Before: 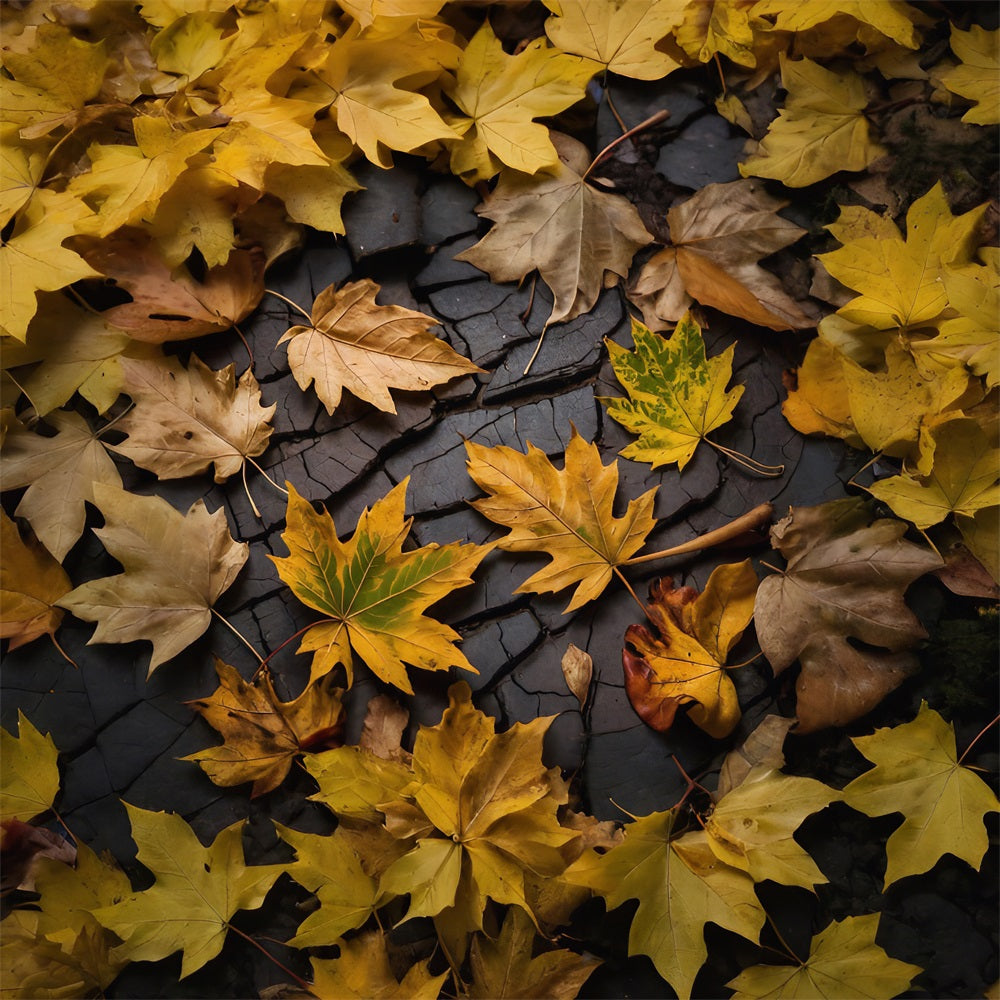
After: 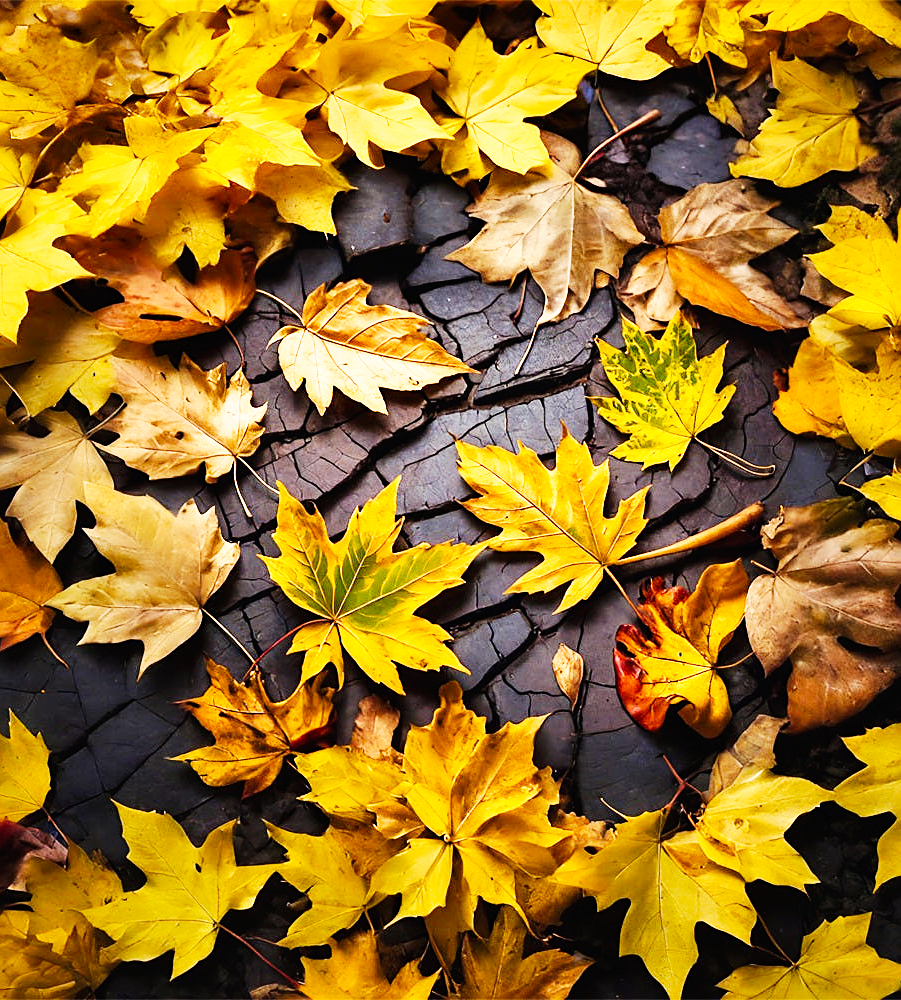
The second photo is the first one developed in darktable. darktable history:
base curve: curves: ch0 [(0, 0) (0.007, 0.004) (0.027, 0.03) (0.046, 0.07) (0.207, 0.54) (0.442, 0.872) (0.673, 0.972) (1, 1)], preserve colors none
shadows and highlights: shadows 58.67, soften with gaussian
sharpen: on, module defaults
color balance rgb: shadows lift › chroma 3.318%, shadows lift › hue 281.29°, perceptual saturation grading › global saturation 8.671%, perceptual brilliance grading › global brilliance 1.87%, perceptual brilliance grading › highlights -3.528%
crop and rotate: left 0.994%, right 8.871%
exposure: black level correction 0, exposure 0.396 EV, compensate exposure bias true, compensate highlight preservation false
